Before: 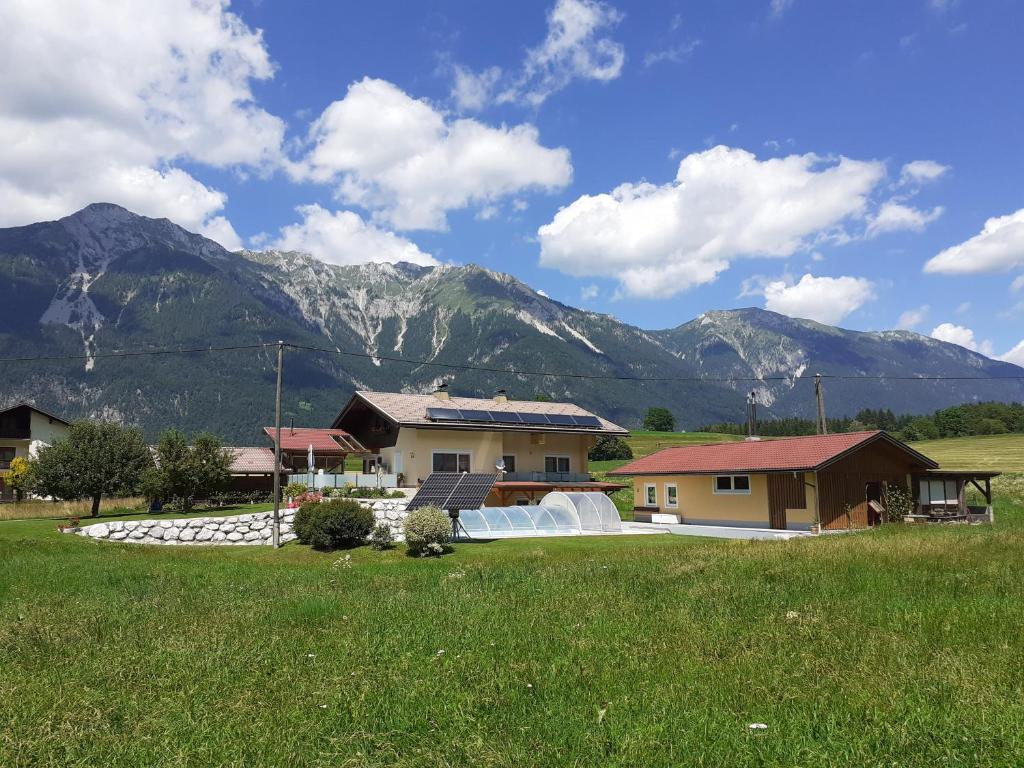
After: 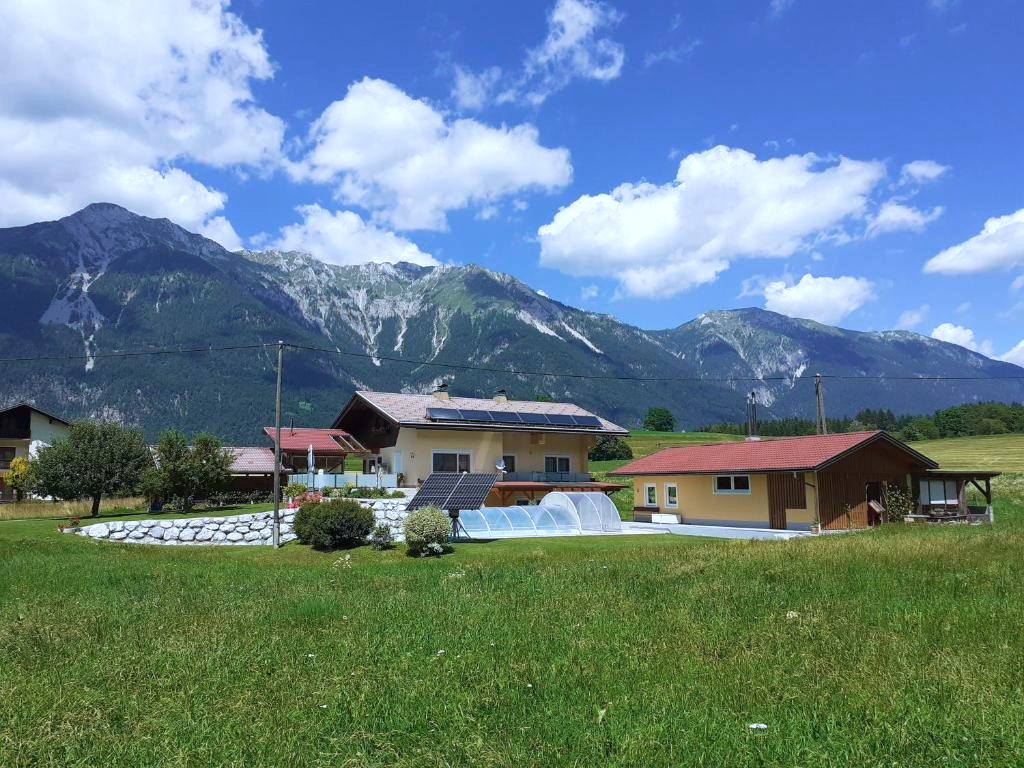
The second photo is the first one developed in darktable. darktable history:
velvia: on, module defaults
color calibration: x 0.37, y 0.377, temperature 4289.93 K
